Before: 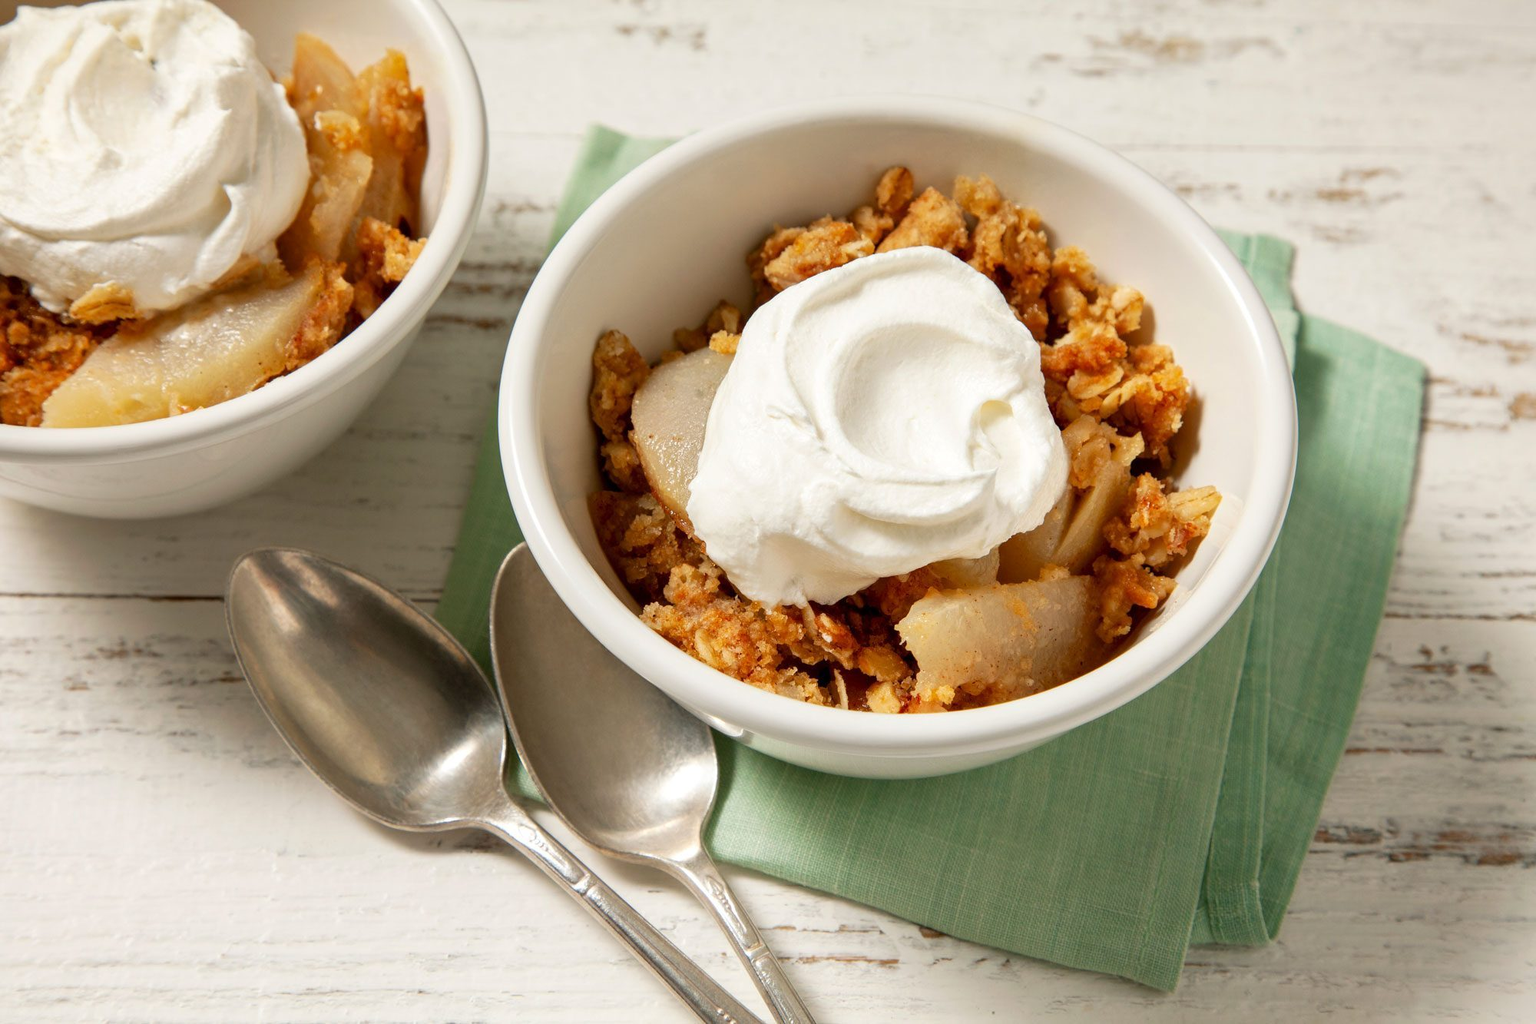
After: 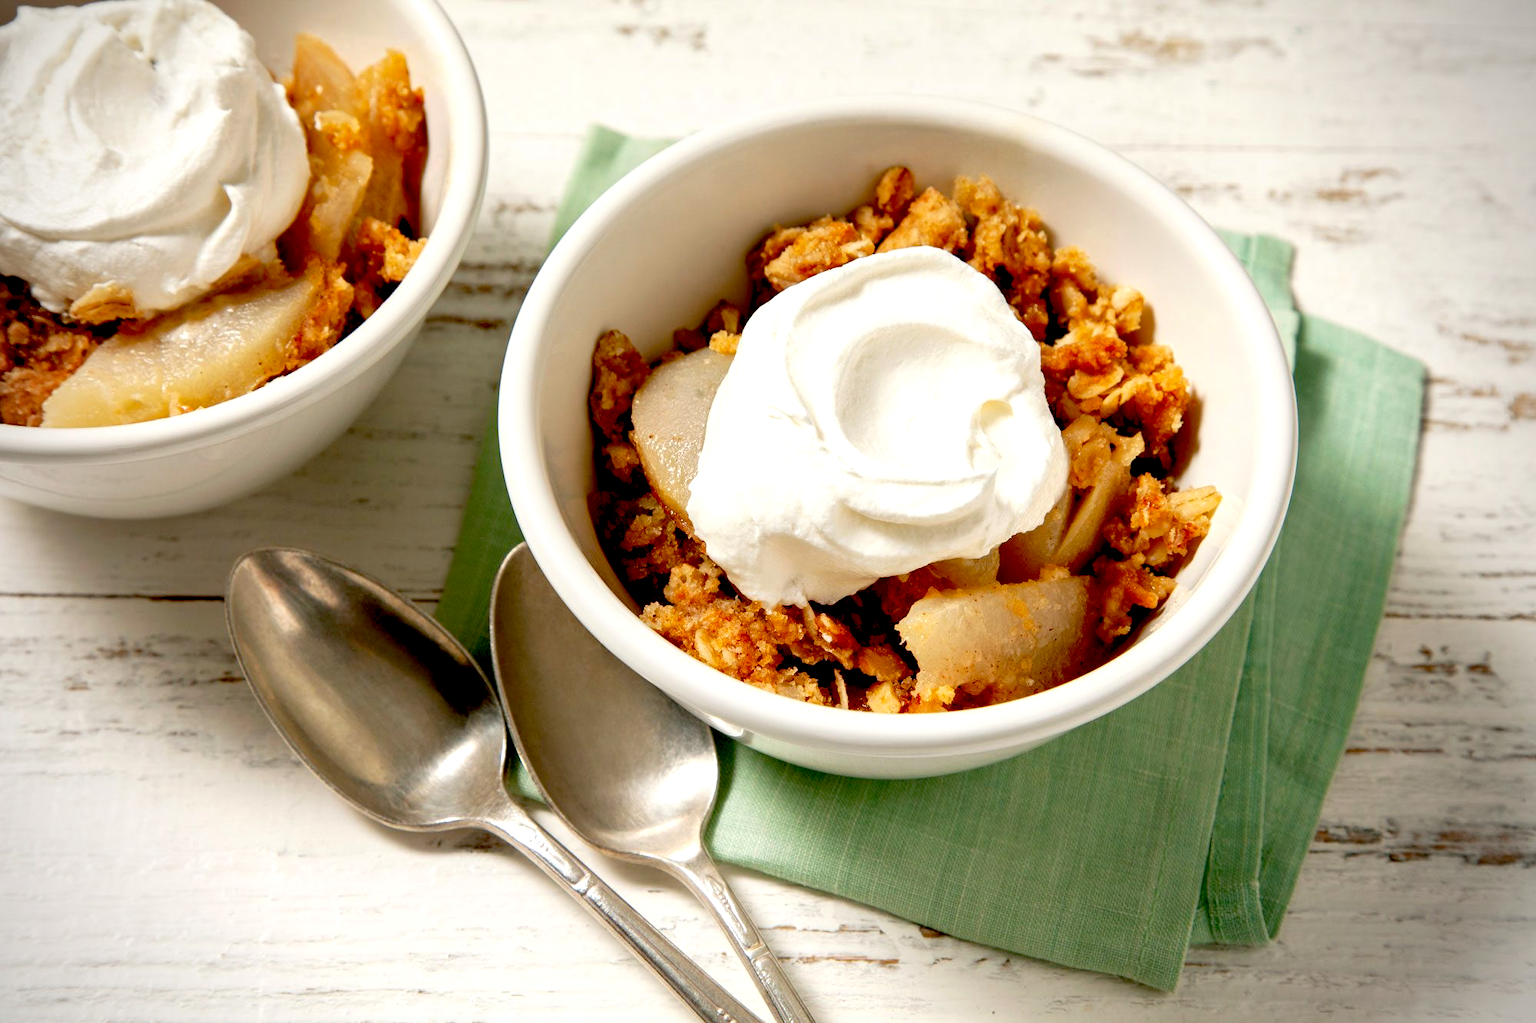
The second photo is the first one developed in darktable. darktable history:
vignetting: on, module defaults
exposure: black level correction 0.031, exposure 0.303 EV, compensate highlight preservation false
